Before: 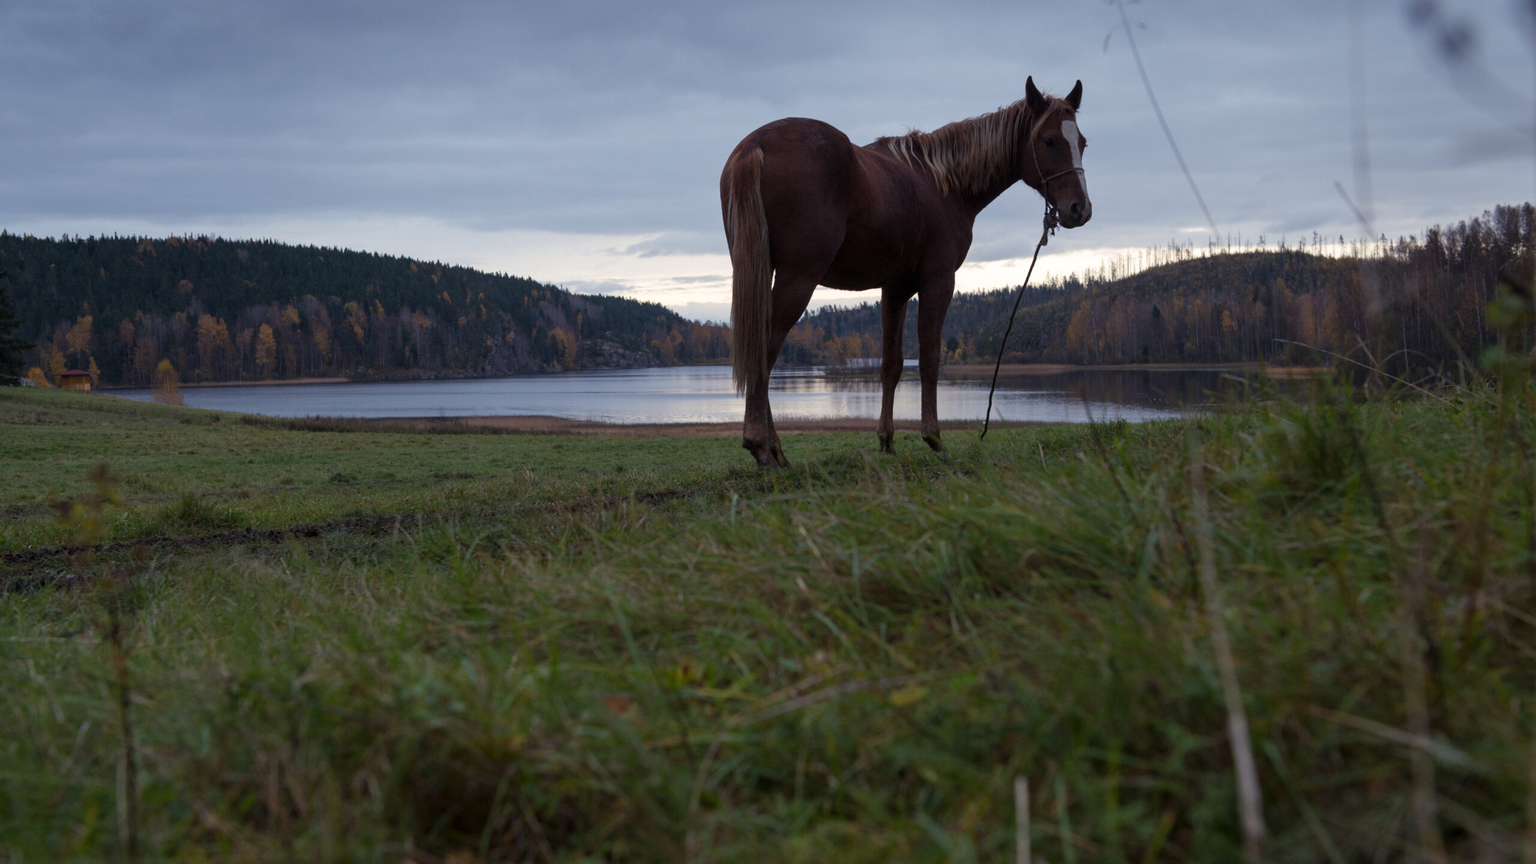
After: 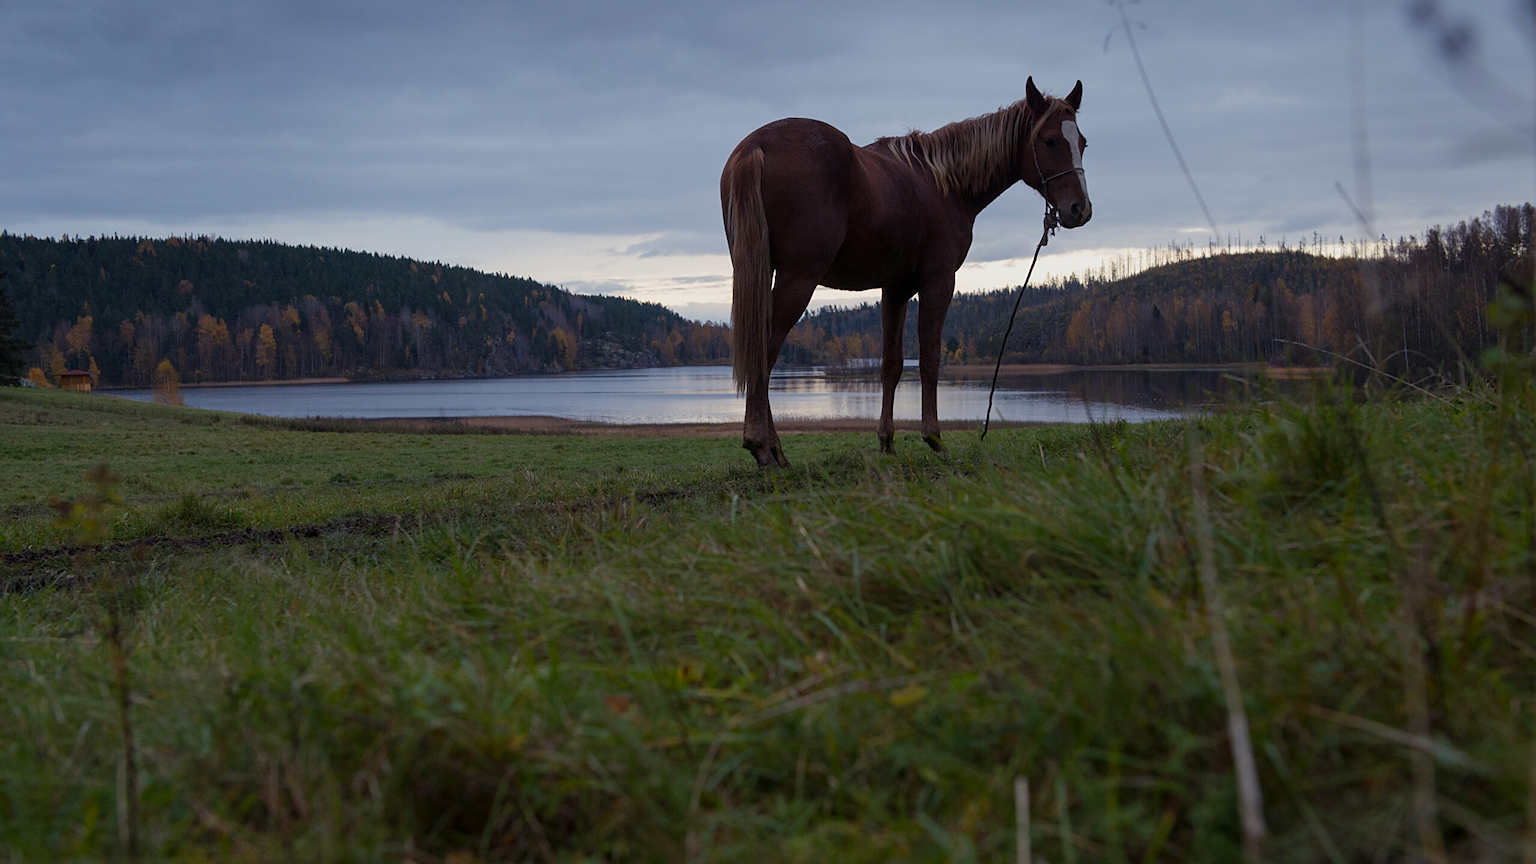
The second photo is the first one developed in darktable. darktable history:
sharpen: on, module defaults
color balance rgb: perceptual saturation grading › global saturation 14.925%, perceptual brilliance grading › global brilliance 2.361%, perceptual brilliance grading › highlights -3.617%
exposure: exposure -0.244 EV, compensate highlight preservation false
